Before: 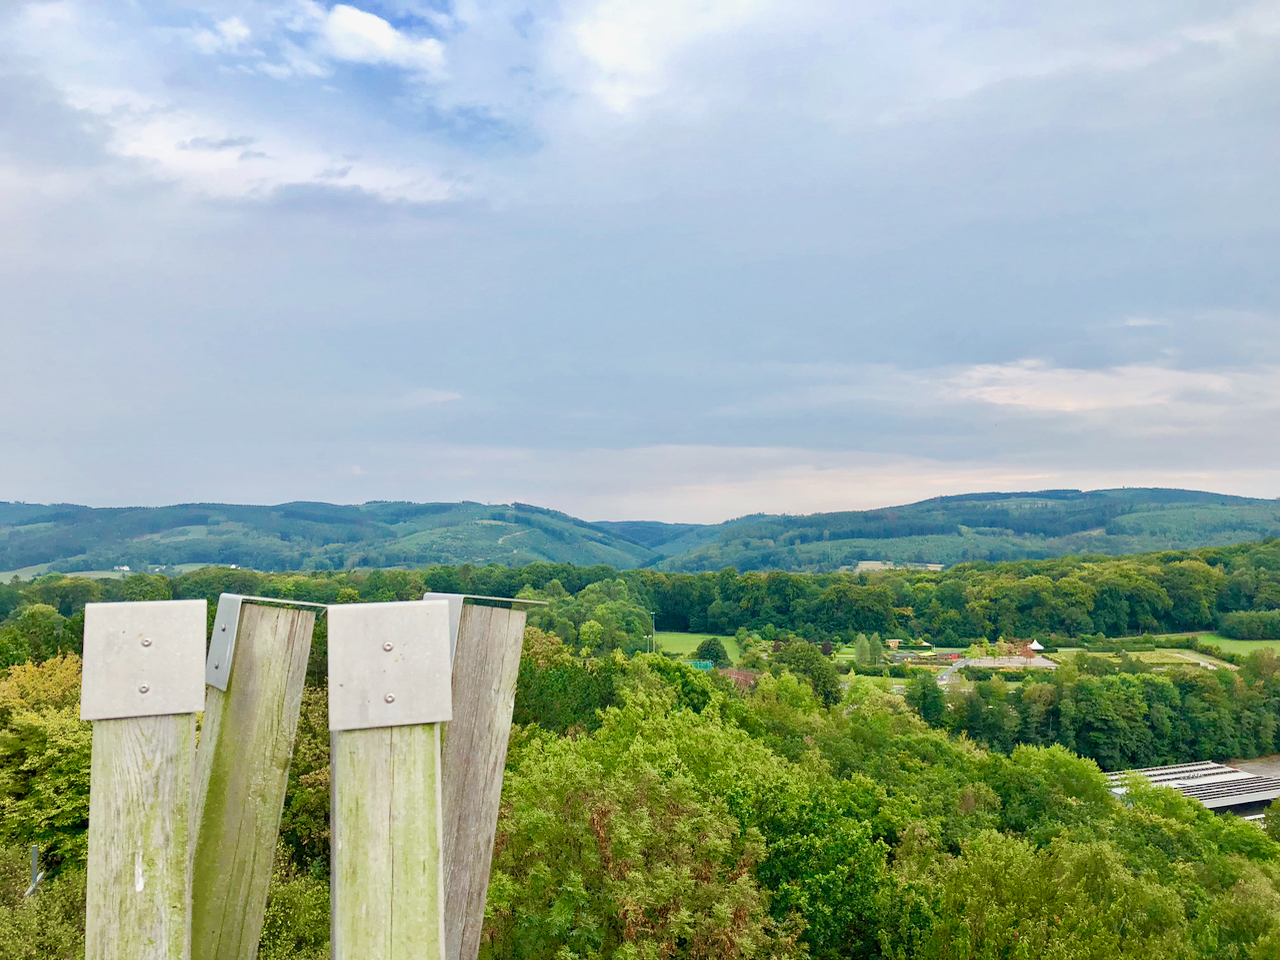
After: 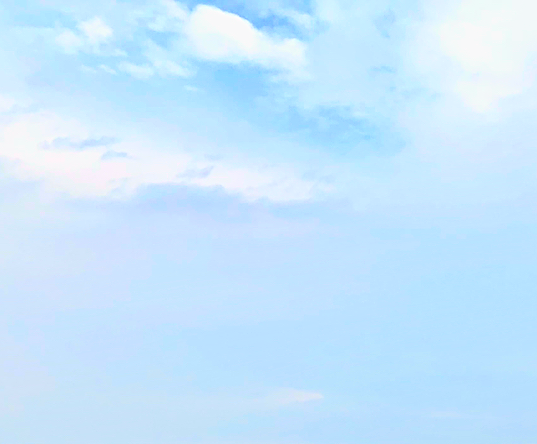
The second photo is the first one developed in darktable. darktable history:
crop and rotate: left 10.817%, top 0.062%, right 47.194%, bottom 53.626%
tone curve: curves: ch0 [(0, 0.014) (0.12, 0.096) (0.386, 0.49) (0.54, 0.684) (0.751, 0.855) (0.89, 0.943) (0.998, 0.989)]; ch1 [(0, 0) (0.133, 0.099) (0.437, 0.41) (0.5, 0.5) (0.517, 0.536) (0.548, 0.575) (0.582, 0.631) (0.627, 0.688) (0.836, 0.868) (1, 1)]; ch2 [(0, 0) (0.374, 0.341) (0.456, 0.443) (0.478, 0.49) (0.501, 0.5) (0.528, 0.538) (0.55, 0.6) (0.572, 0.63) (0.702, 0.765) (1, 1)], color space Lab, independent channels, preserve colors none
sharpen: radius 2.584, amount 0.688
